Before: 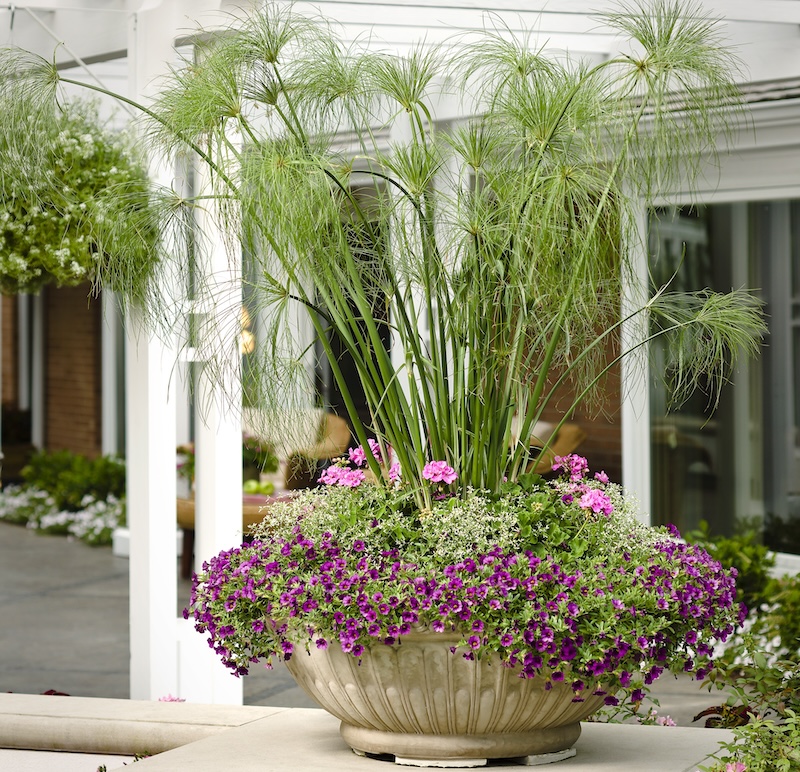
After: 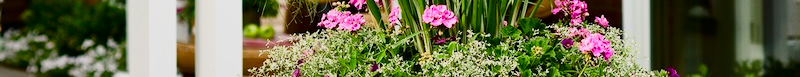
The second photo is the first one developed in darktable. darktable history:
white balance: emerald 1
contrast brightness saturation: contrast 0.2, brightness -0.11, saturation 0.1
shadows and highlights: shadows 80.73, white point adjustment -9.07, highlights -61.46, soften with gaussian
crop and rotate: top 59.084%, bottom 30.916%
tone curve: curves: ch0 [(0, 0) (0.003, 0.003) (0.011, 0.012) (0.025, 0.026) (0.044, 0.046) (0.069, 0.072) (0.1, 0.104) (0.136, 0.141) (0.177, 0.184) (0.224, 0.233) (0.277, 0.288) (0.335, 0.348) (0.399, 0.414) (0.468, 0.486) (0.543, 0.564) (0.623, 0.647) (0.709, 0.736) (0.801, 0.831) (0.898, 0.921) (1, 1)], preserve colors none
